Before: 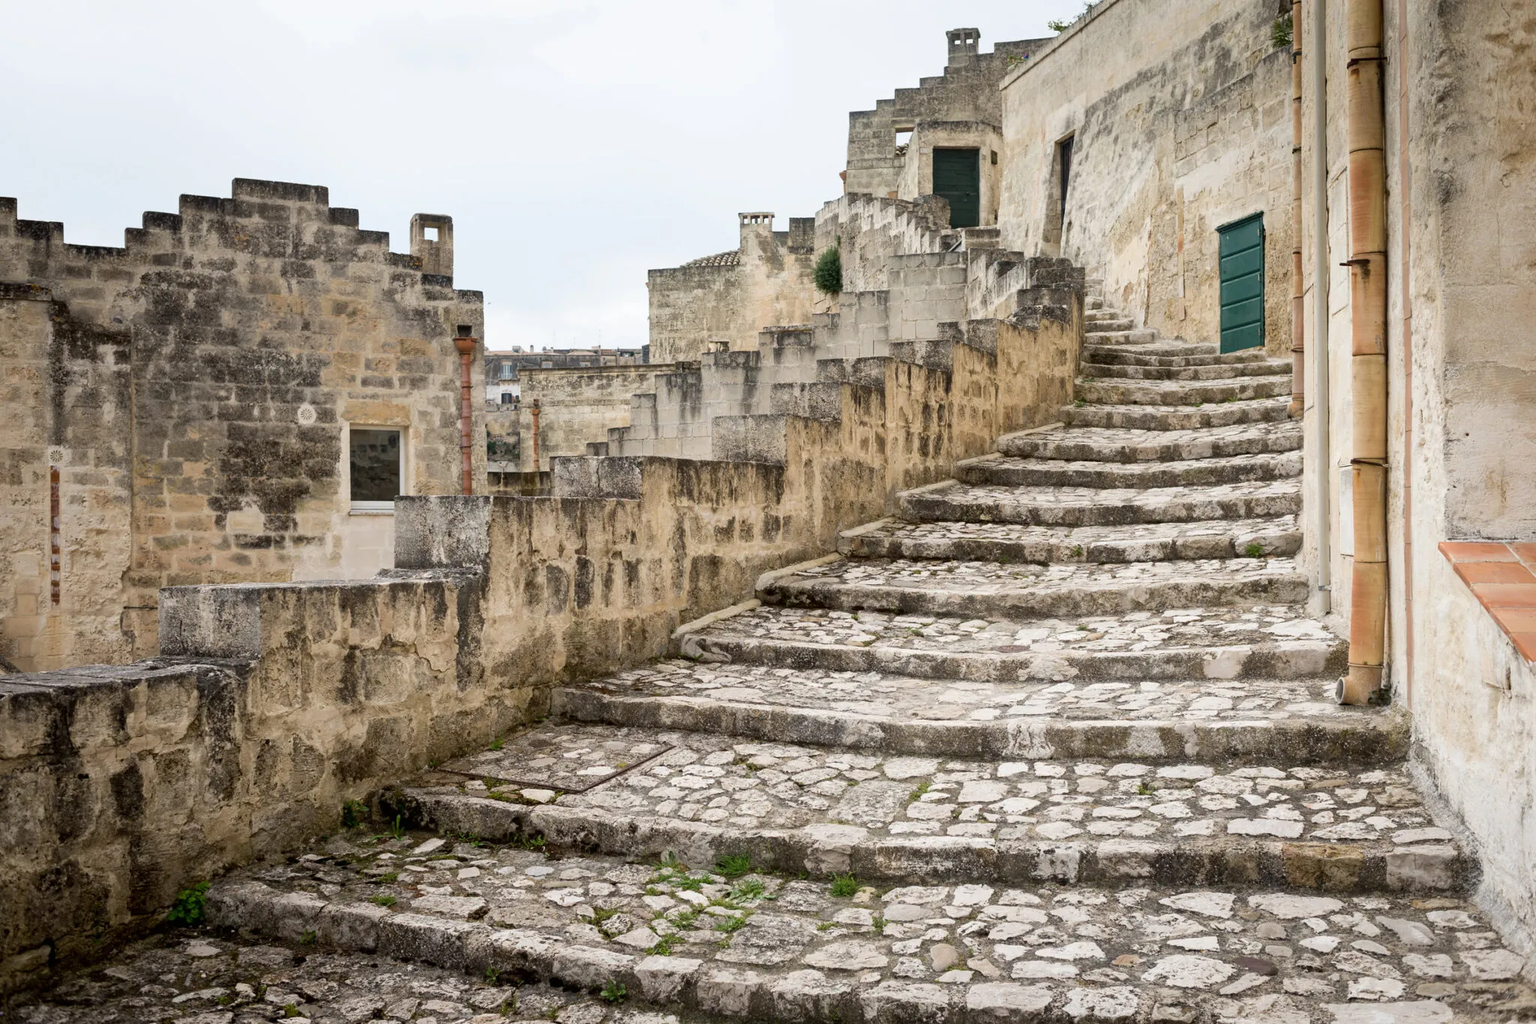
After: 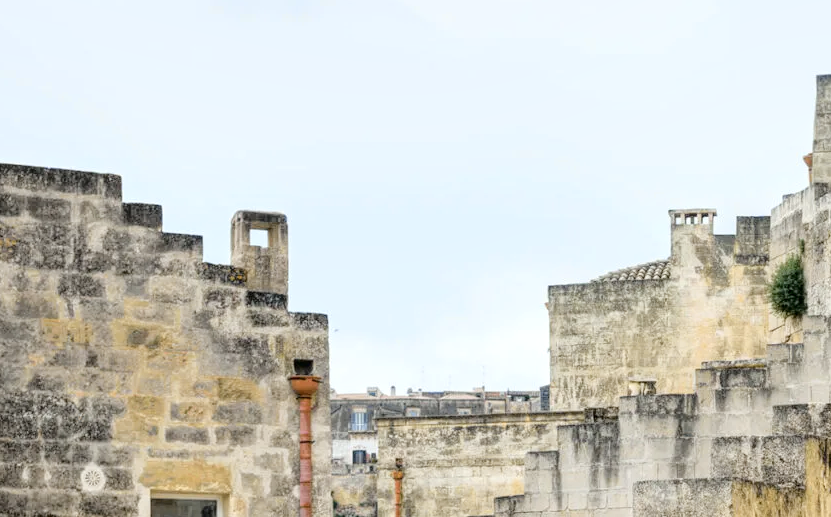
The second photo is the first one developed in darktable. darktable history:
crop: left 15.452%, top 5.459%, right 43.956%, bottom 56.62%
tone equalizer: on, module defaults
color balance rgb: perceptual saturation grading › global saturation 25%, perceptual brilliance grading › mid-tones 10%, perceptual brilliance grading › shadows 15%, global vibrance 20%
tone curve: curves: ch0 [(0.014, 0.013) (0.088, 0.043) (0.208, 0.176) (0.257, 0.267) (0.406, 0.483) (0.489, 0.556) (0.667, 0.73) (0.793, 0.851) (0.994, 0.974)]; ch1 [(0, 0) (0.161, 0.092) (0.35, 0.33) (0.392, 0.392) (0.457, 0.467) (0.505, 0.497) (0.537, 0.518) (0.553, 0.53) (0.58, 0.567) (0.739, 0.697) (1, 1)]; ch2 [(0, 0) (0.346, 0.362) (0.448, 0.419) (0.502, 0.499) (0.533, 0.517) (0.556, 0.533) (0.629, 0.619) (0.717, 0.678) (1, 1)], color space Lab, independent channels, preserve colors none
exposure: compensate highlight preservation false
local contrast: highlights 99%, shadows 86%, detail 160%, midtone range 0.2
